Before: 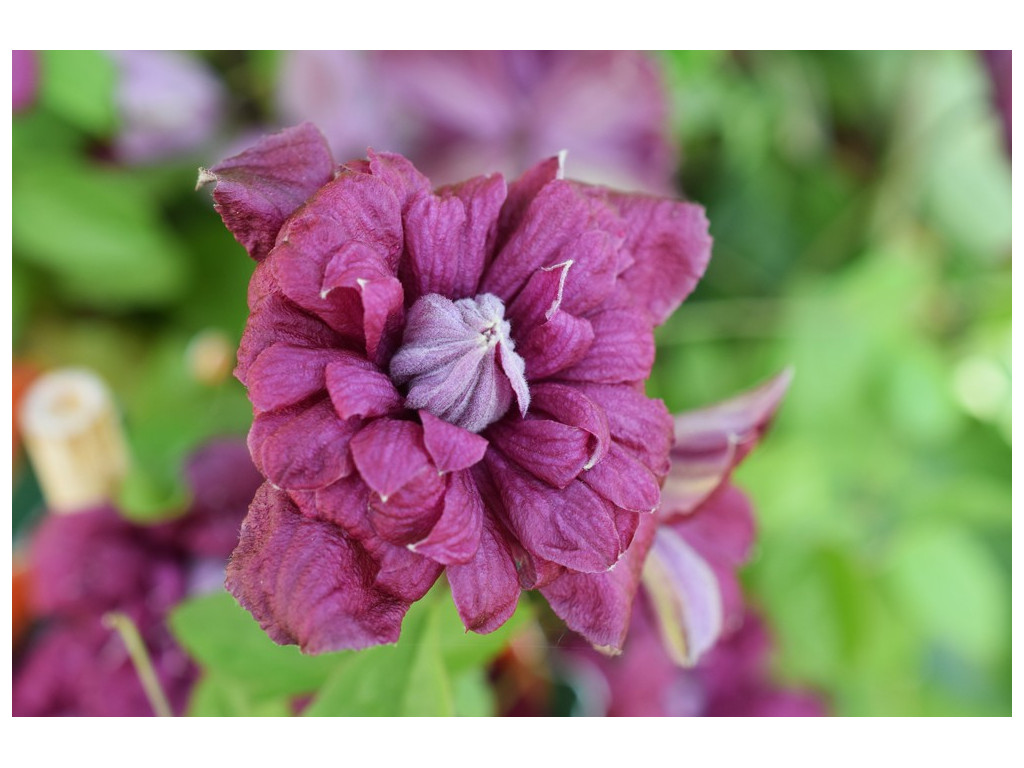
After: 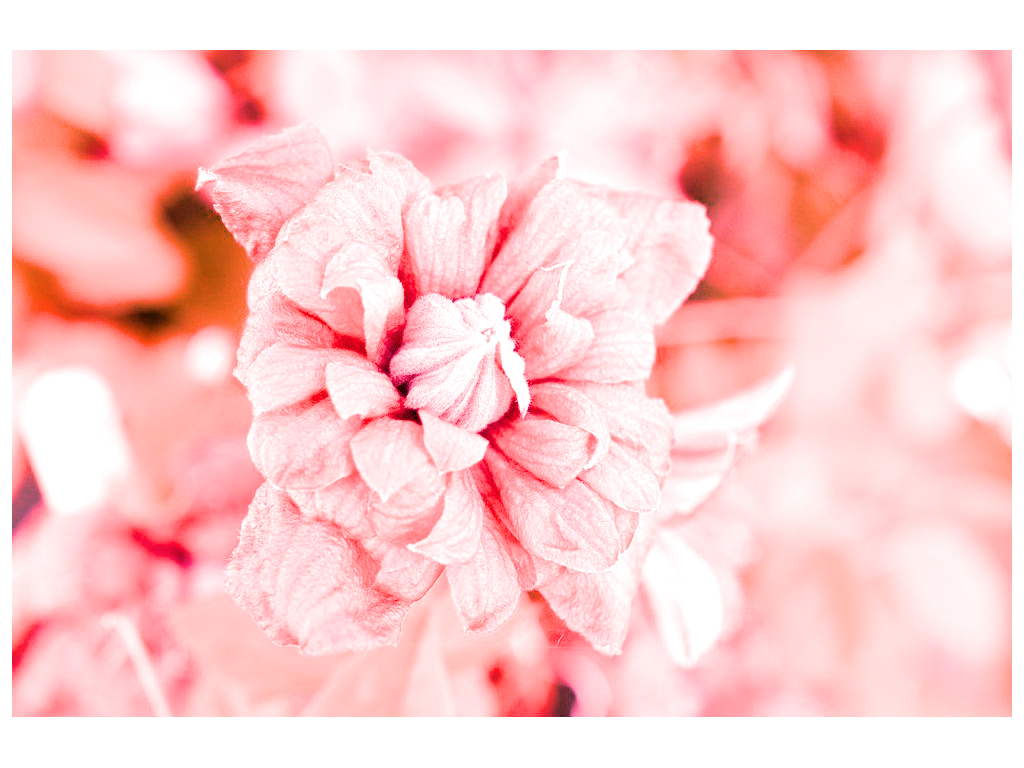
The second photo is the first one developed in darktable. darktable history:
filmic rgb: black relative exposure -5 EV, hardness 2.88, contrast 1.3, highlights saturation mix -30%
white balance: red 4.26, blue 1.802
